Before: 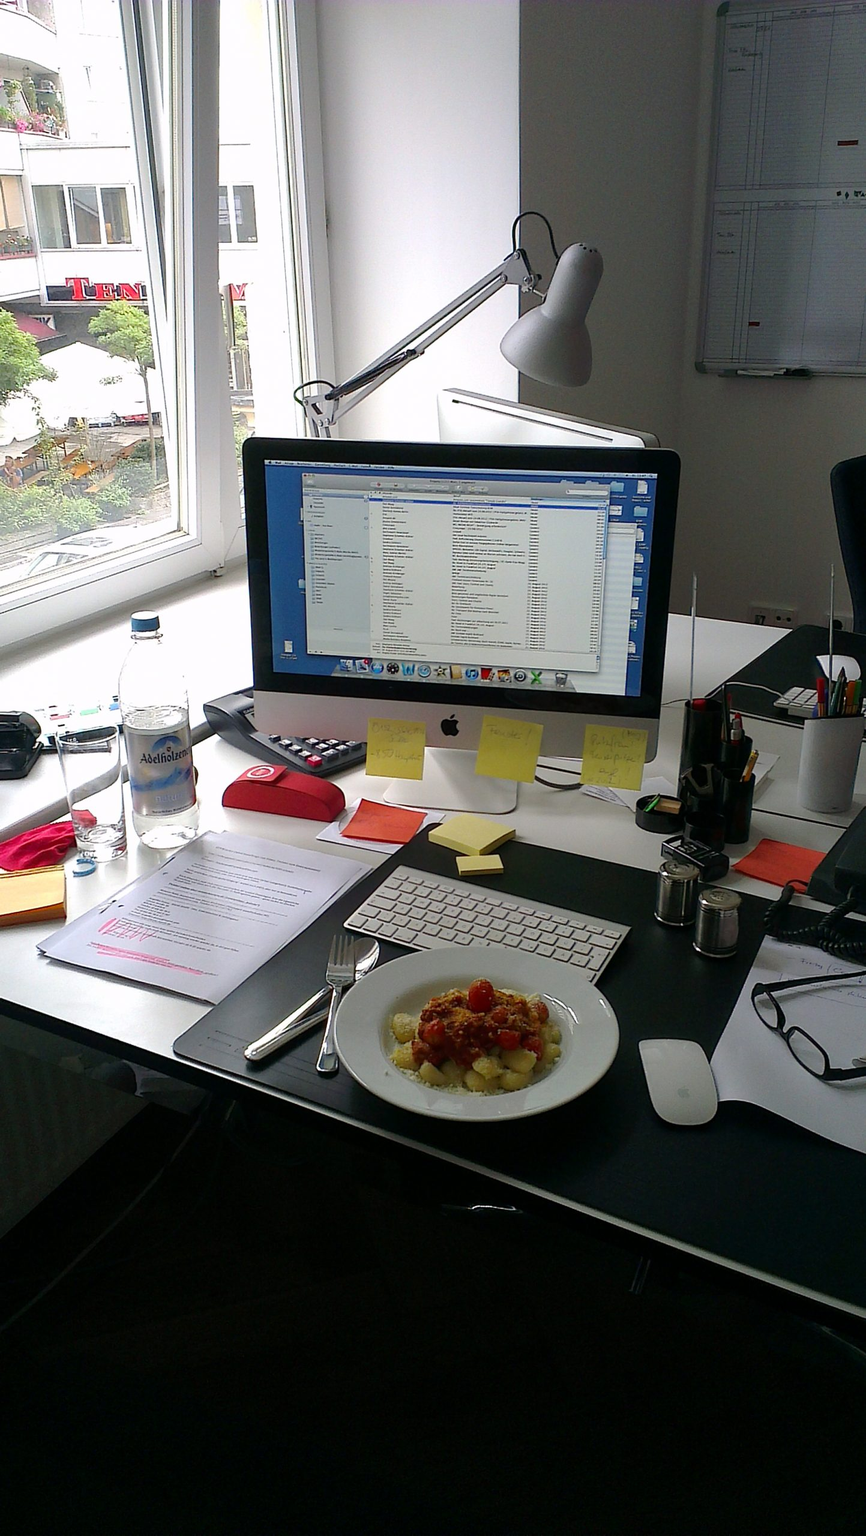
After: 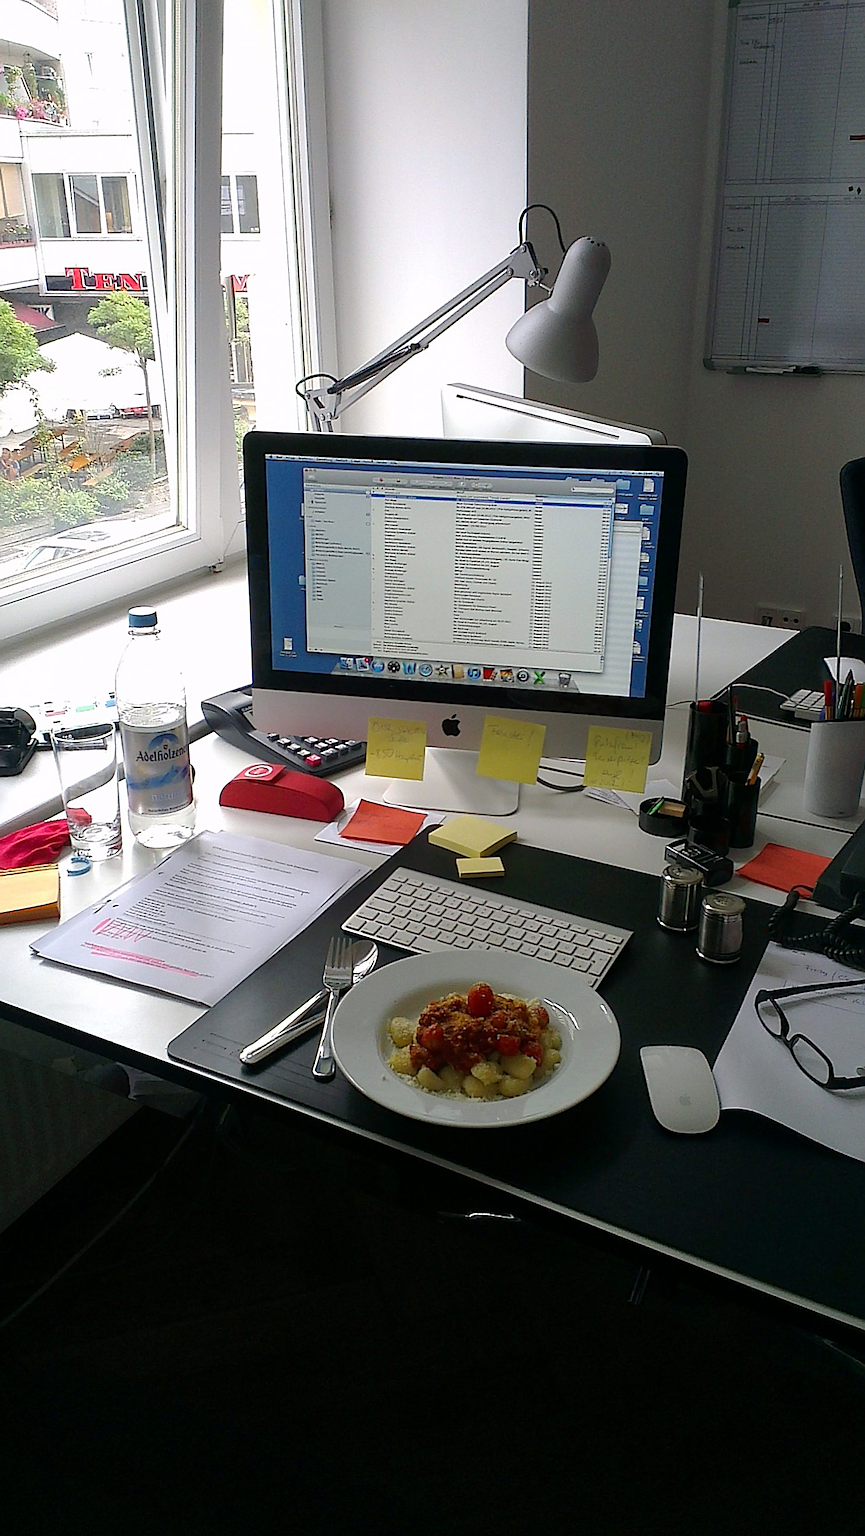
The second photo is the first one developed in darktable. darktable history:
crop and rotate: angle -0.5°
tone equalizer: on, module defaults
sharpen: on, module defaults
